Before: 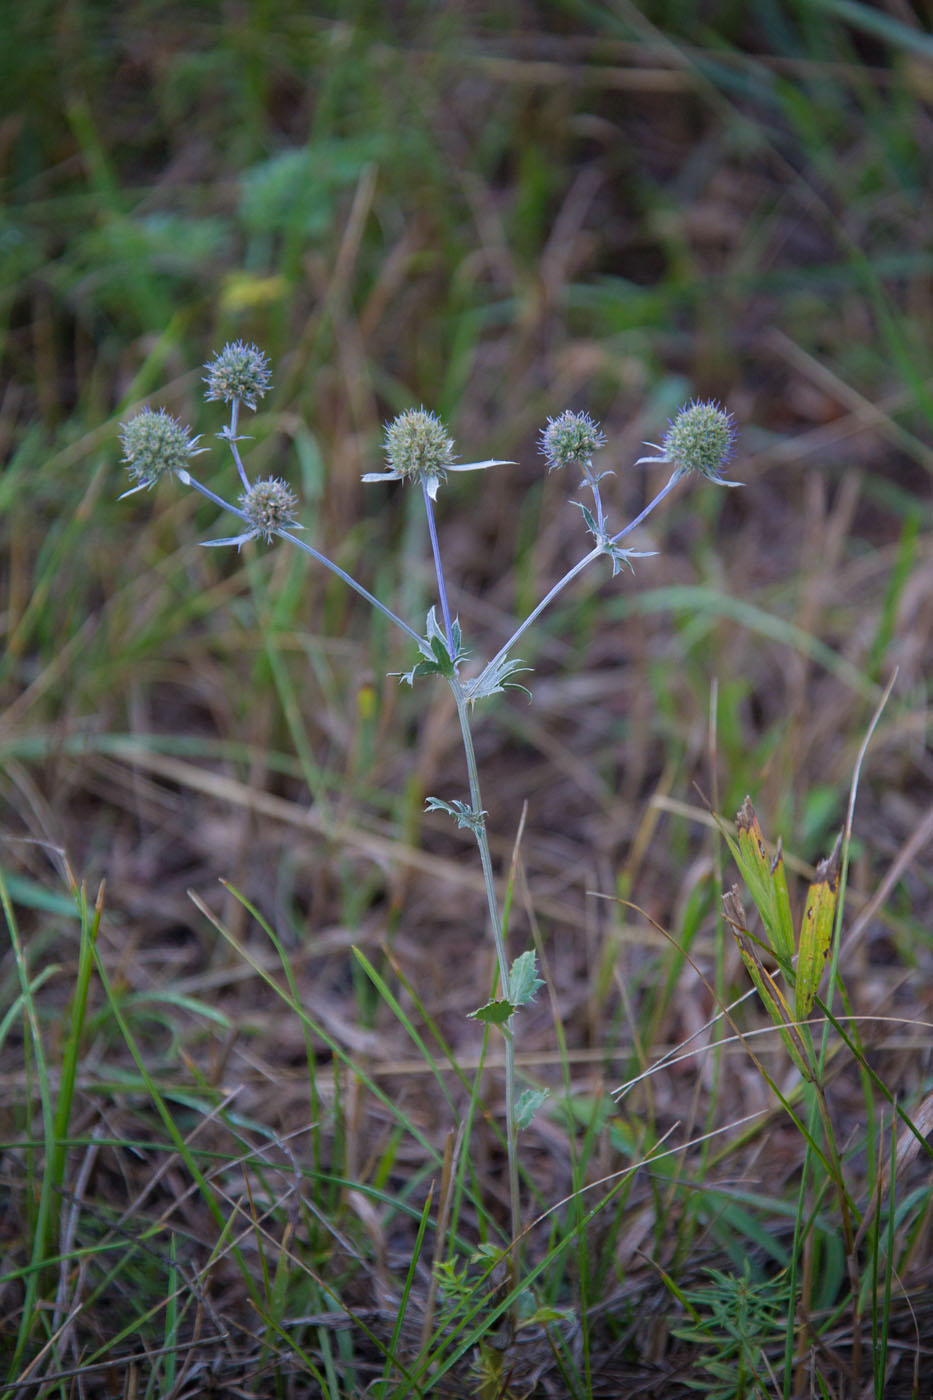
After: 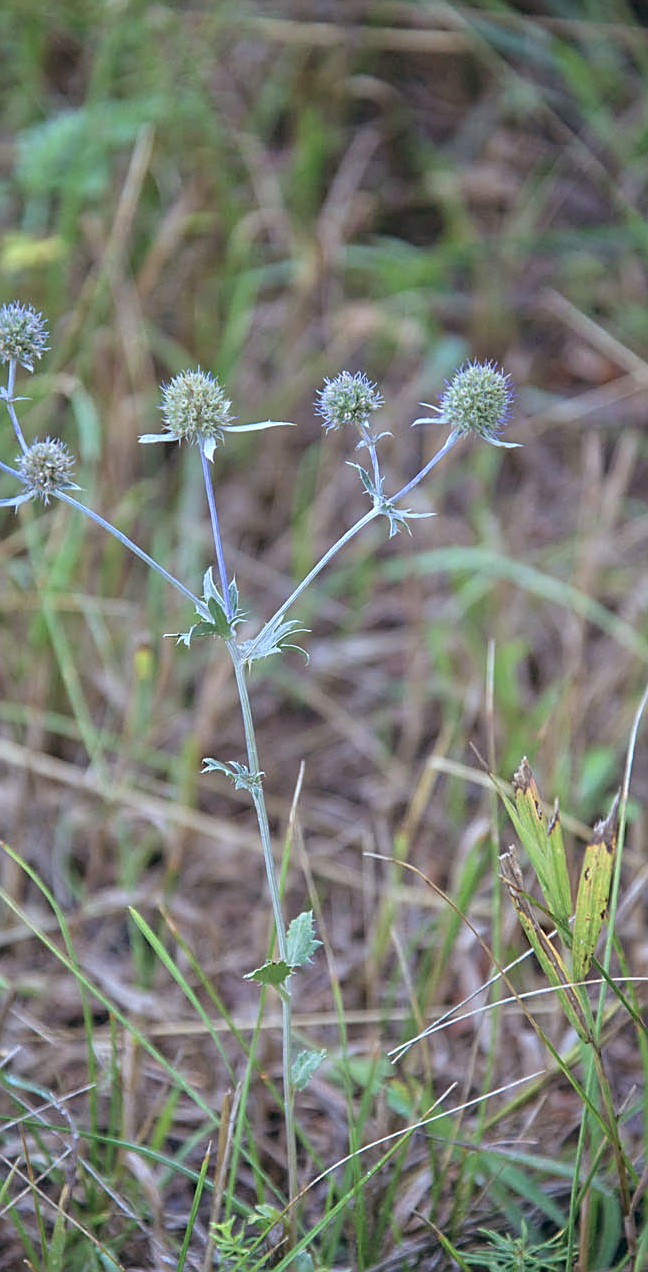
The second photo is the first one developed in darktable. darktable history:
crop and rotate: left 24.034%, top 2.838%, right 6.406%, bottom 6.299%
color balance: lift [1, 0.994, 1.002, 1.006], gamma [0.957, 1.081, 1.016, 0.919], gain [0.97, 0.972, 1.01, 1.028], input saturation 91.06%, output saturation 79.8%
contrast brightness saturation: contrast 0.1, brightness 0.02, saturation 0.02
color calibration: illuminant Planckian (black body), adaptation linear Bradford (ICC v4), x 0.361, y 0.366, temperature 4511.61 K, saturation algorithm version 1 (2020)
exposure: black level correction 0, exposure 1.45 EV, compensate exposure bias true, compensate highlight preservation false
tone equalizer: -8 EV -0.002 EV, -7 EV 0.005 EV, -6 EV -0.008 EV, -5 EV 0.007 EV, -4 EV -0.042 EV, -3 EV -0.233 EV, -2 EV -0.662 EV, -1 EV -0.983 EV, +0 EV -0.969 EV, smoothing diameter 2%, edges refinement/feathering 20, mask exposure compensation -1.57 EV, filter diffusion 5
sharpen: on, module defaults
